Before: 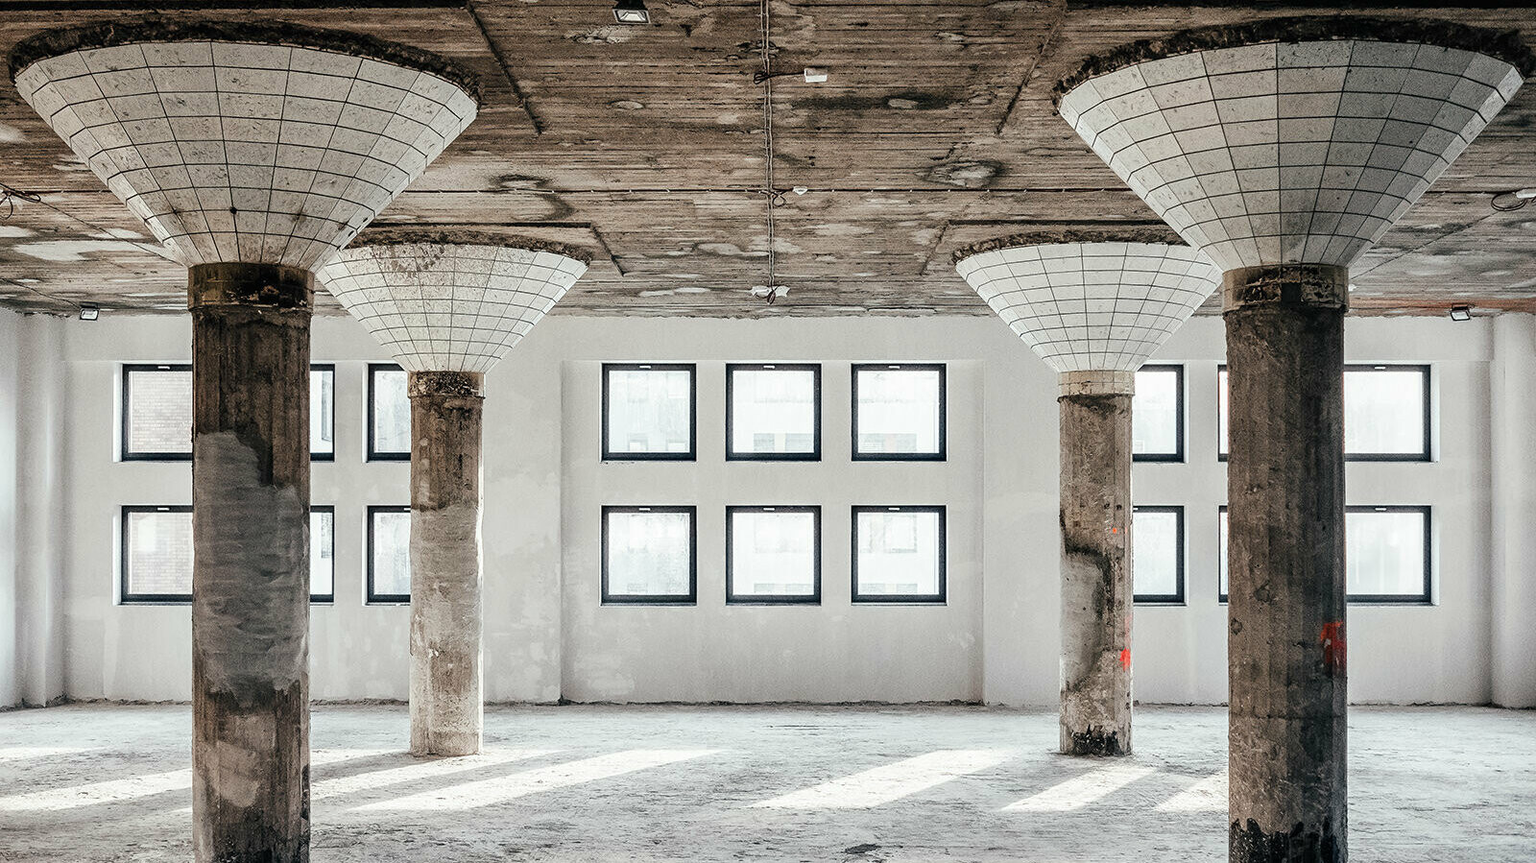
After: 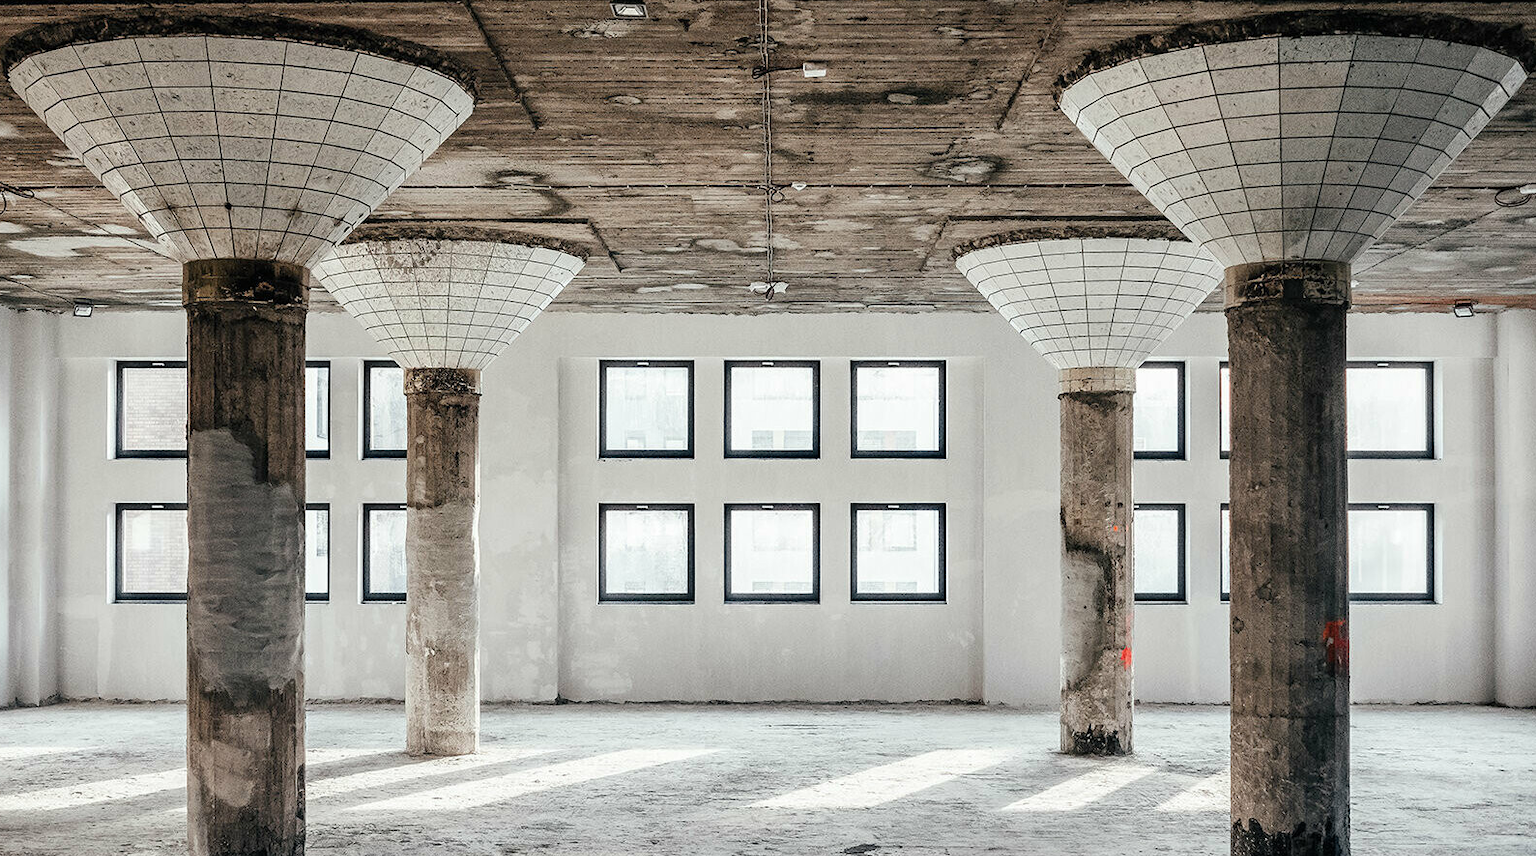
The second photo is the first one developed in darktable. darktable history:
crop: left 0.498%, top 0.718%, right 0.135%, bottom 0.679%
